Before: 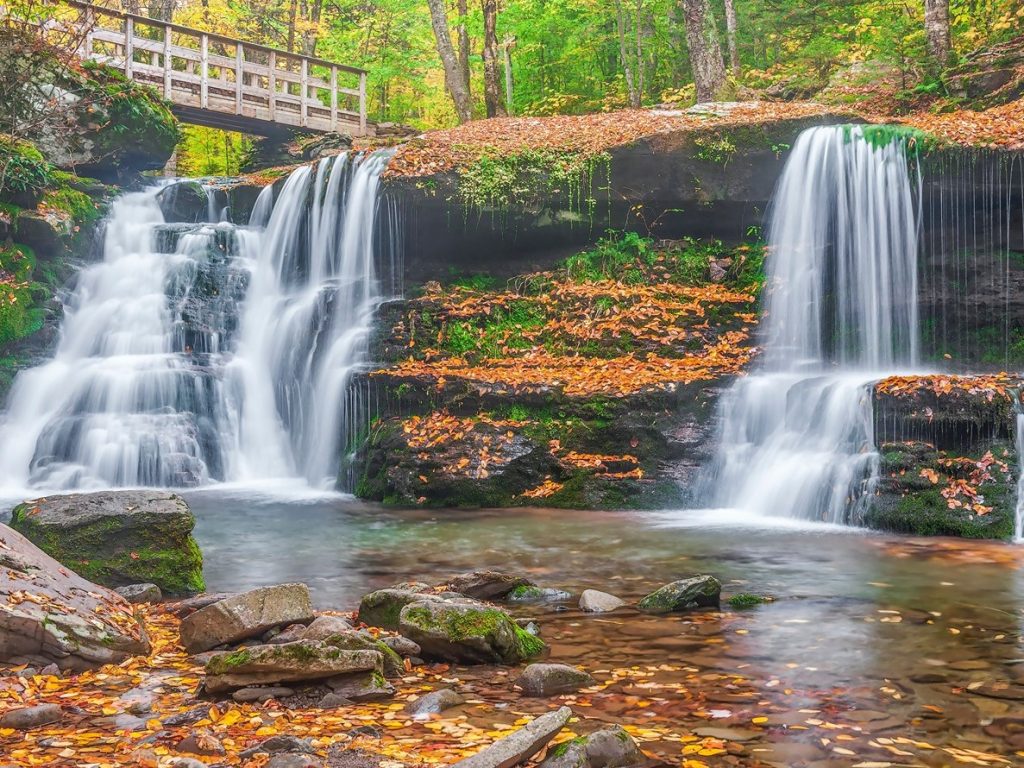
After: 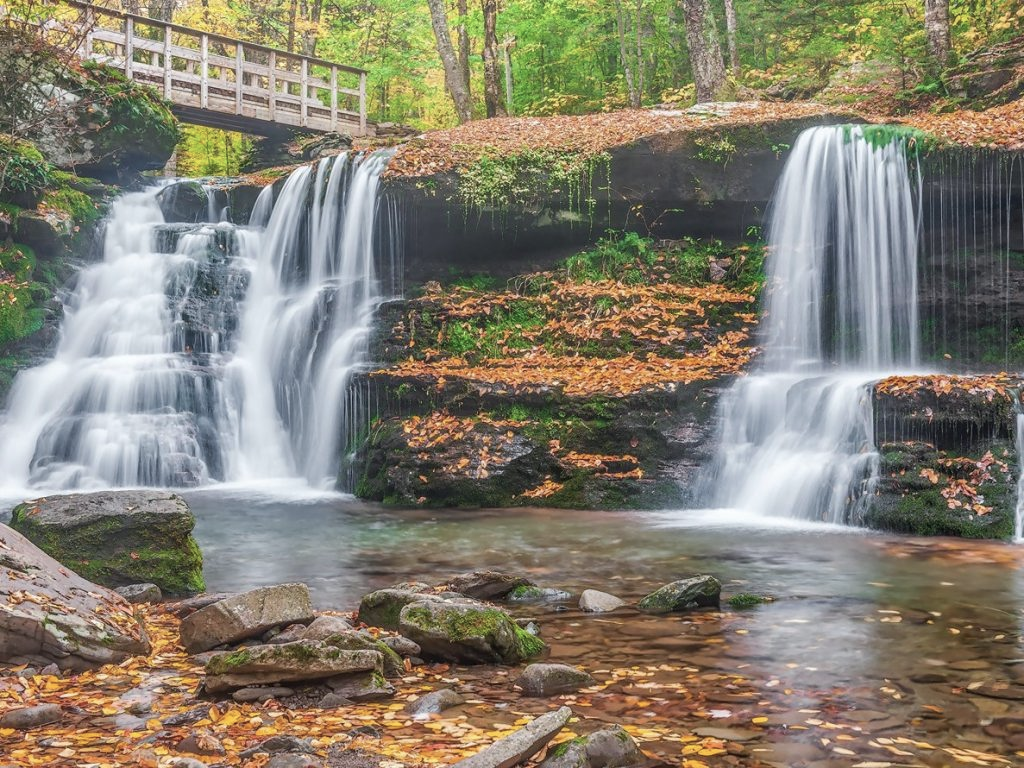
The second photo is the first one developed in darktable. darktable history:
color correction: highlights b* 0.03, saturation 0.775
